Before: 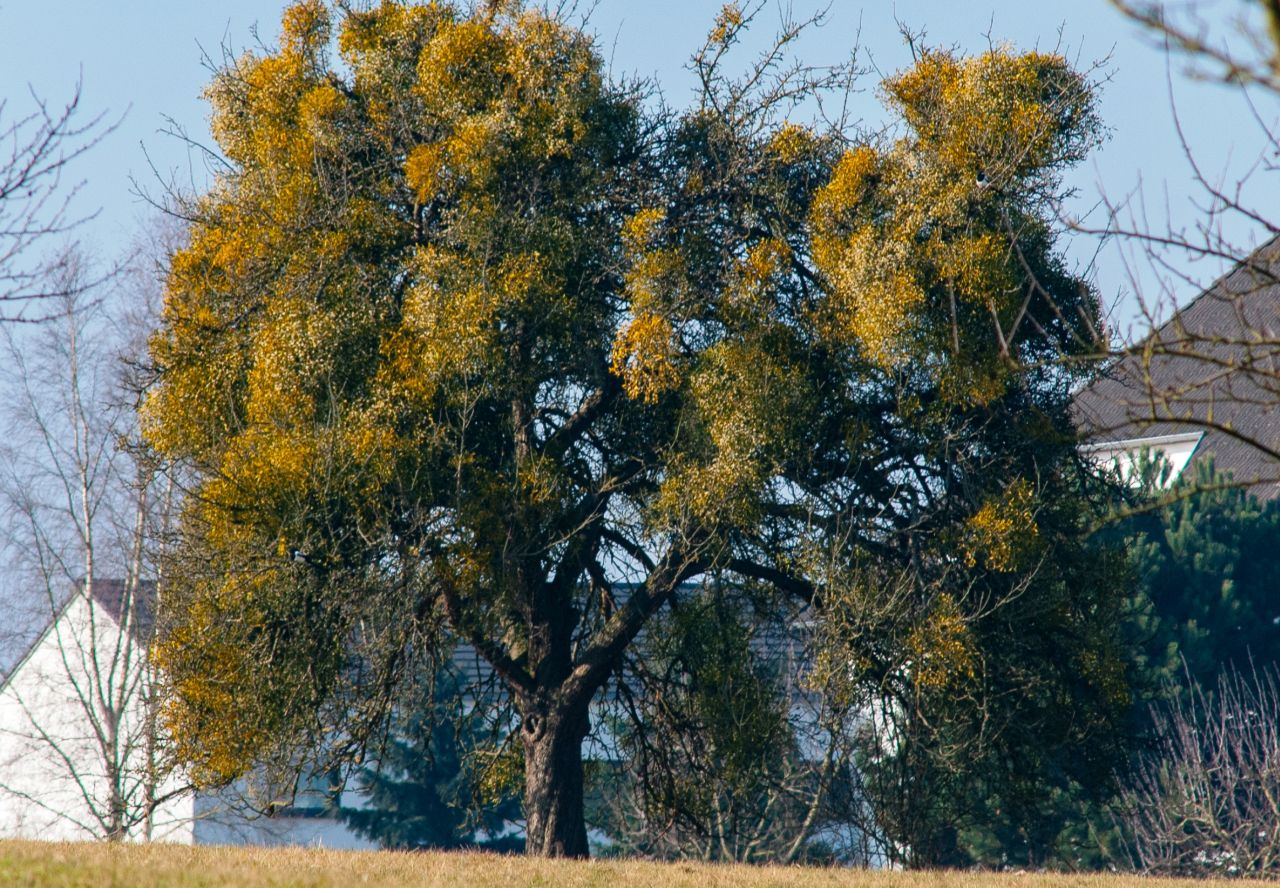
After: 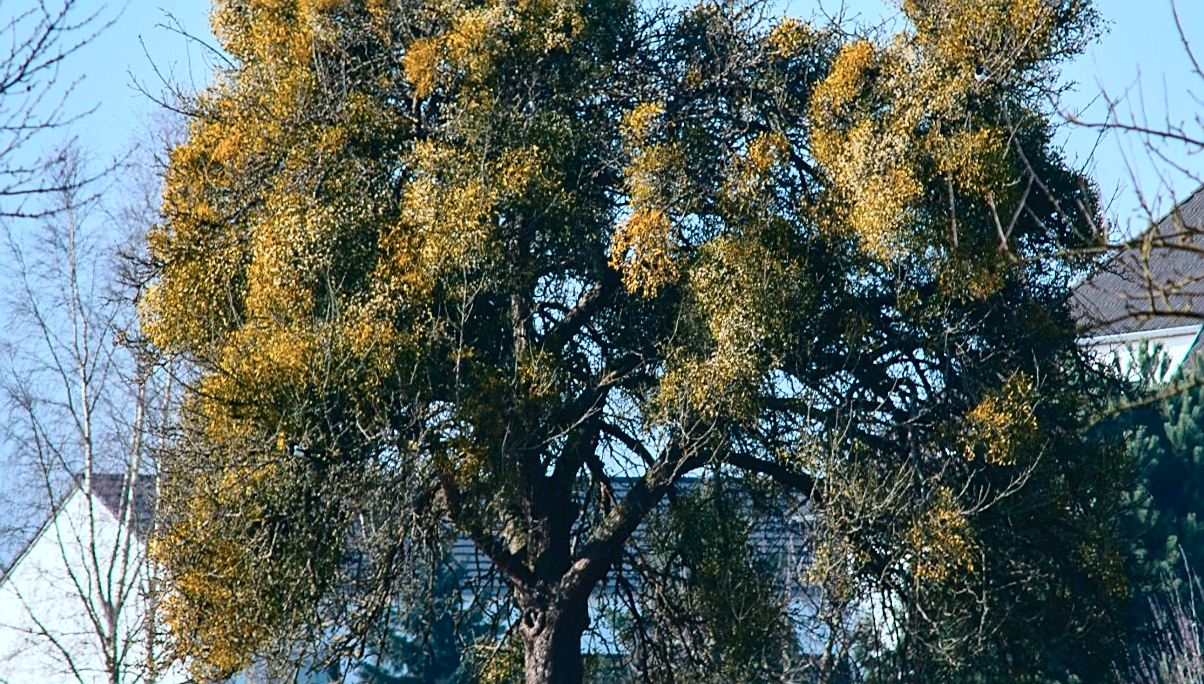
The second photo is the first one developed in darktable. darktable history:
color correction: highlights a* -4.18, highlights b* -11.03
sharpen: on, module defaults
crop and rotate: angle 0.079°, top 11.939%, right 5.716%, bottom 10.784%
tone curve: curves: ch0 [(0, 0) (0.003, 0.024) (0.011, 0.032) (0.025, 0.041) (0.044, 0.054) (0.069, 0.069) (0.1, 0.09) (0.136, 0.116) (0.177, 0.162) (0.224, 0.213) (0.277, 0.278) (0.335, 0.359) (0.399, 0.447) (0.468, 0.543) (0.543, 0.621) (0.623, 0.717) (0.709, 0.807) (0.801, 0.876) (0.898, 0.934) (1, 1)], color space Lab, independent channels, preserve colors none
shadows and highlights: shadows 12.67, white point adjustment 1.27, soften with gaussian
